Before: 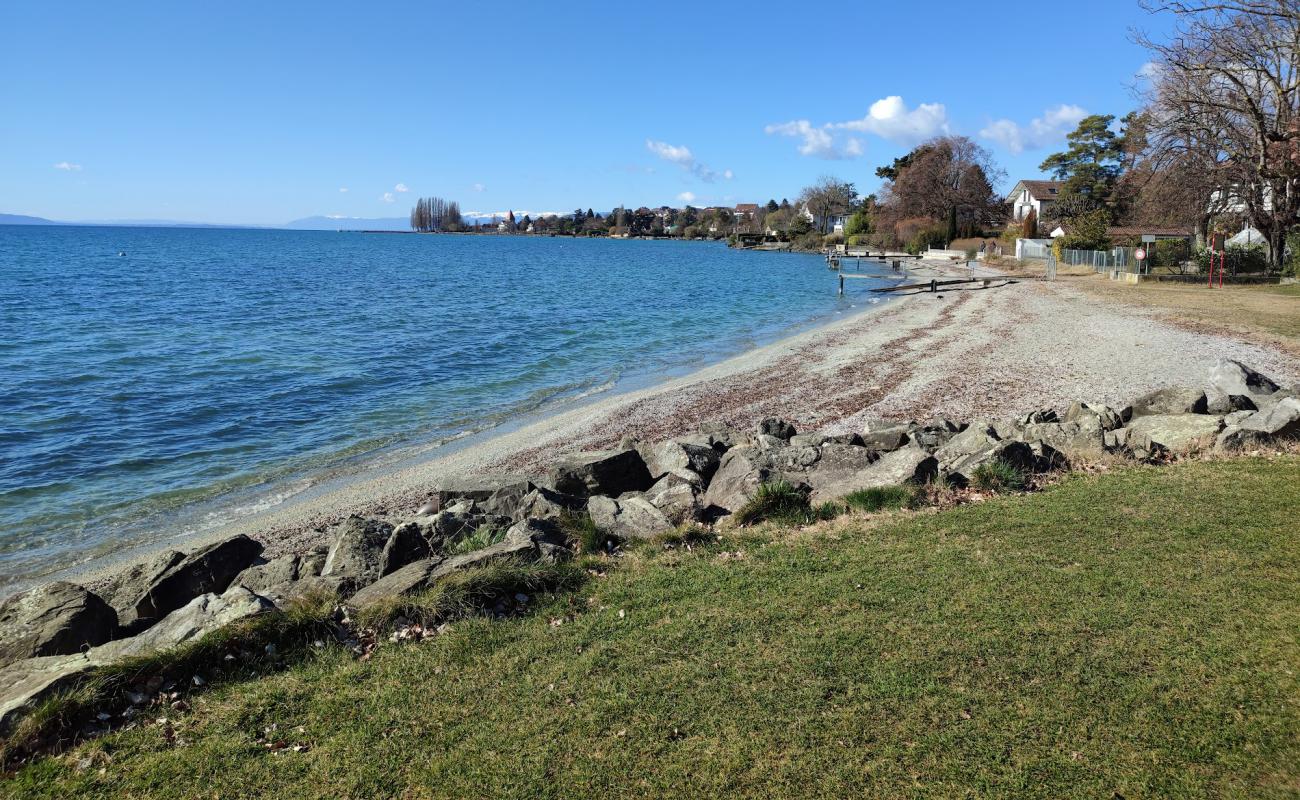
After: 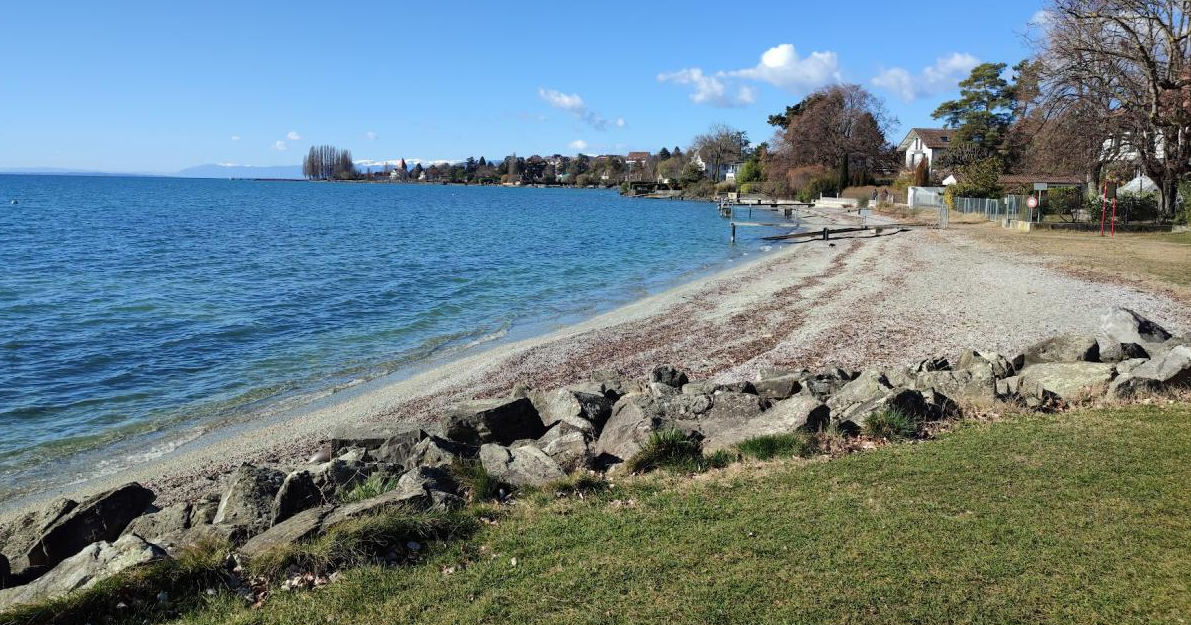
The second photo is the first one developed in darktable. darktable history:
crop: left 8.314%, top 6.58%, bottom 15.248%
